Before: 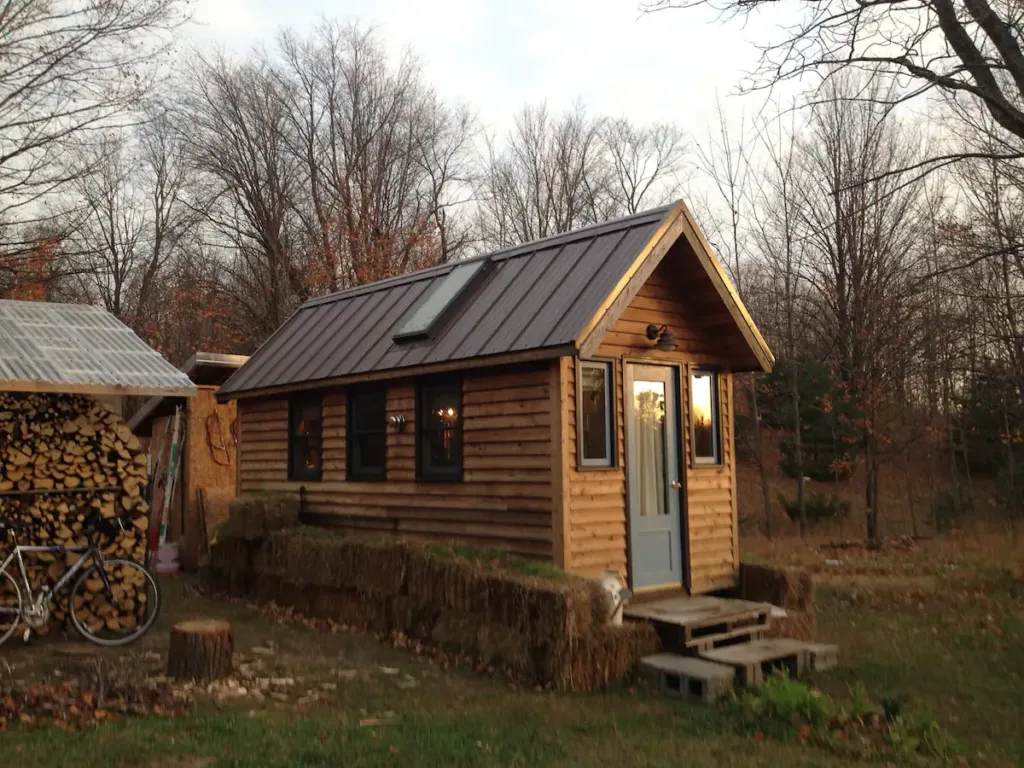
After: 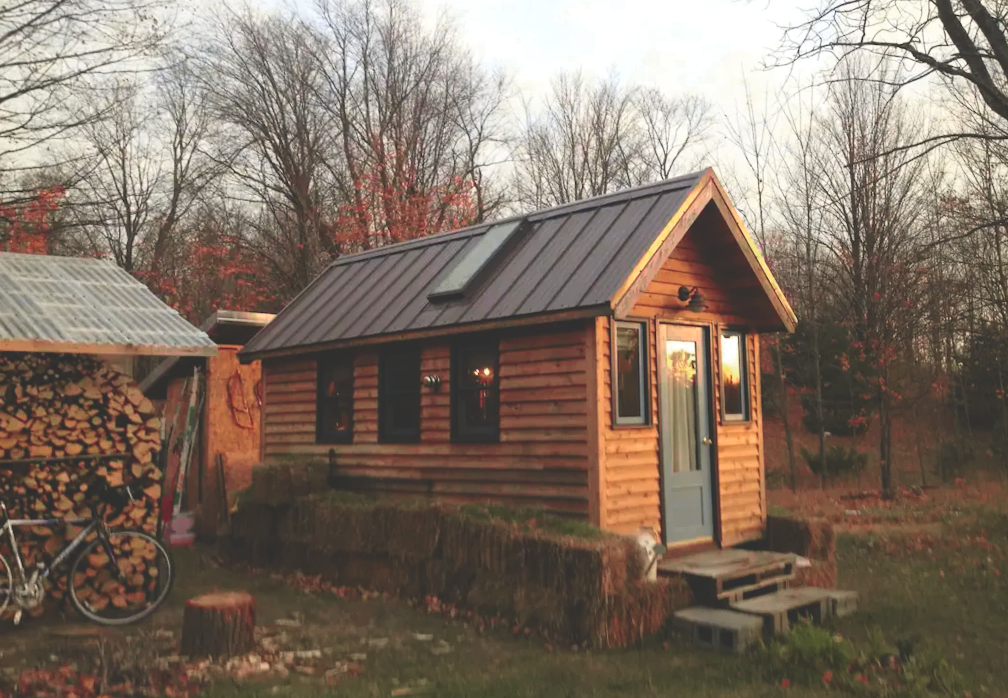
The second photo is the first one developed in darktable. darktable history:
color zones: curves: ch0 [(0, 0.558) (0.143, 0.548) (0.286, 0.447) (0.429, 0.259) (0.571, 0.5) (0.714, 0.5) (0.857, 0.593) (1, 0.558)]; ch1 [(0, 0.543) (0.01, 0.544) (0.12, 0.492) (0.248, 0.458) (0.5, 0.534) (0.748, 0.5) (0.99, 0.469) (1, 0.543)]; ch2 [(0, 0.507) (0.143, 0.522) (0.286, 0.505) (0.429, 0.5) (0.571, 0.5) (0.714, 0.5) (0.857, 0.5) (1, 0.507)]
rotate and perspective: rotation -0.013°, lens shift (vertical) -0.027, lens shift (horizontal) 0.178, crop left 0.016, crop right 0.989, crop top 0.082, crop bottom 0.918
tone curve: curves: ch0 [(0, 0.036) (0.119, 0.115) (0.466, 0.498) (0.715, 0.767) (0.817, 0.865) (1, 0.998)]; ch1 [(0, 0) (0.377, 0.416) (0.44, 0.461) (0.487, 0.49) (0.514, 0.517) (0.536, 0.577) (0.66, 0.724) (1, 1)]; ch2 [(0, 0) (0.38, 0.405) (0.463, 0.443) (0.492, 0.486) (0.526, 0.541) (0.578, 0.598) (0.653, 0.698) (1, 1)], color space Lab, independent channels, preserve colors none
exposure: black level correction -0.028, compensate highlight preservation false
levels: levels [0, 0.498, 0.996]
